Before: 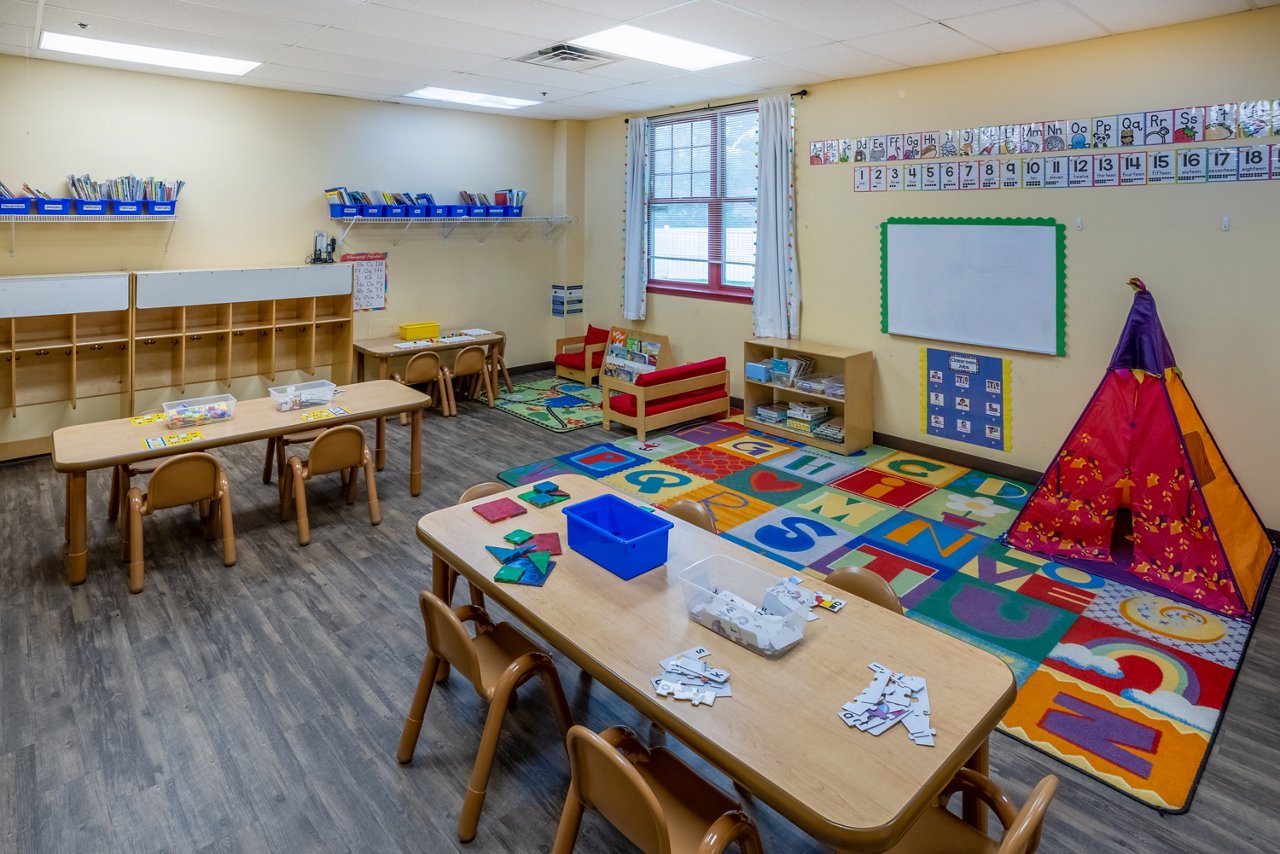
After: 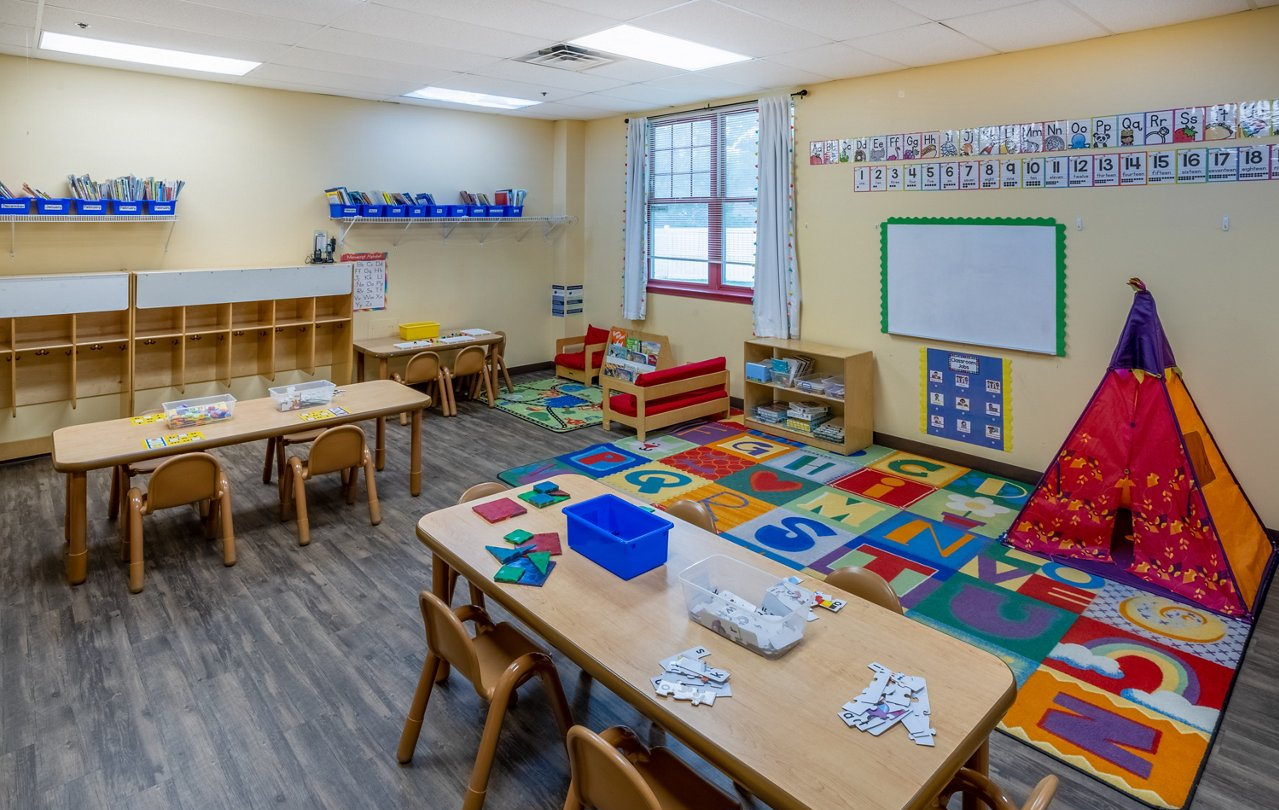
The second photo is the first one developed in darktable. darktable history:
crop and rotate: top 0.001%, bottom 5.066%
